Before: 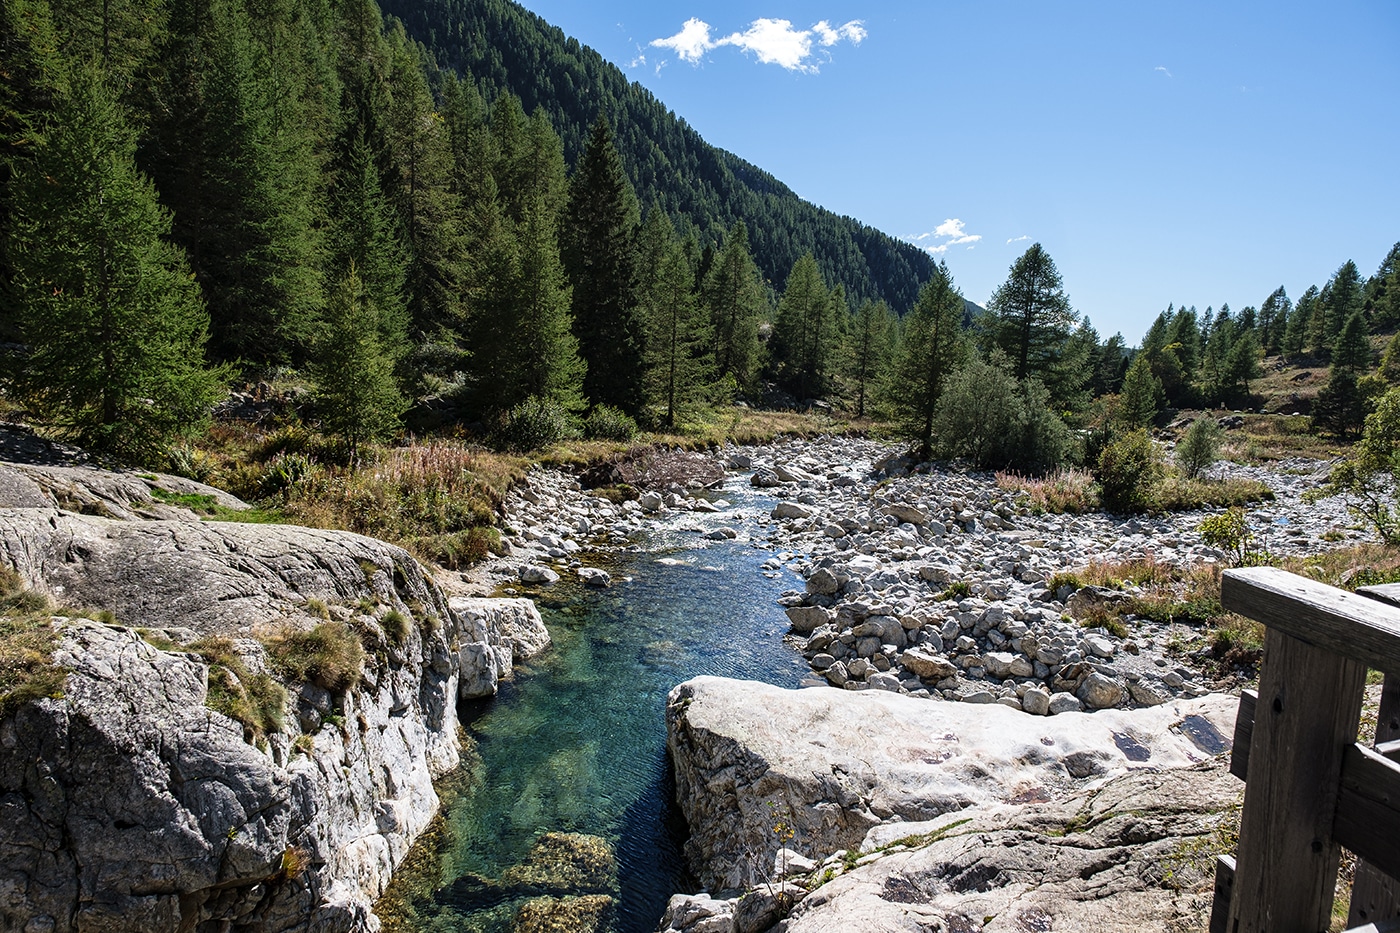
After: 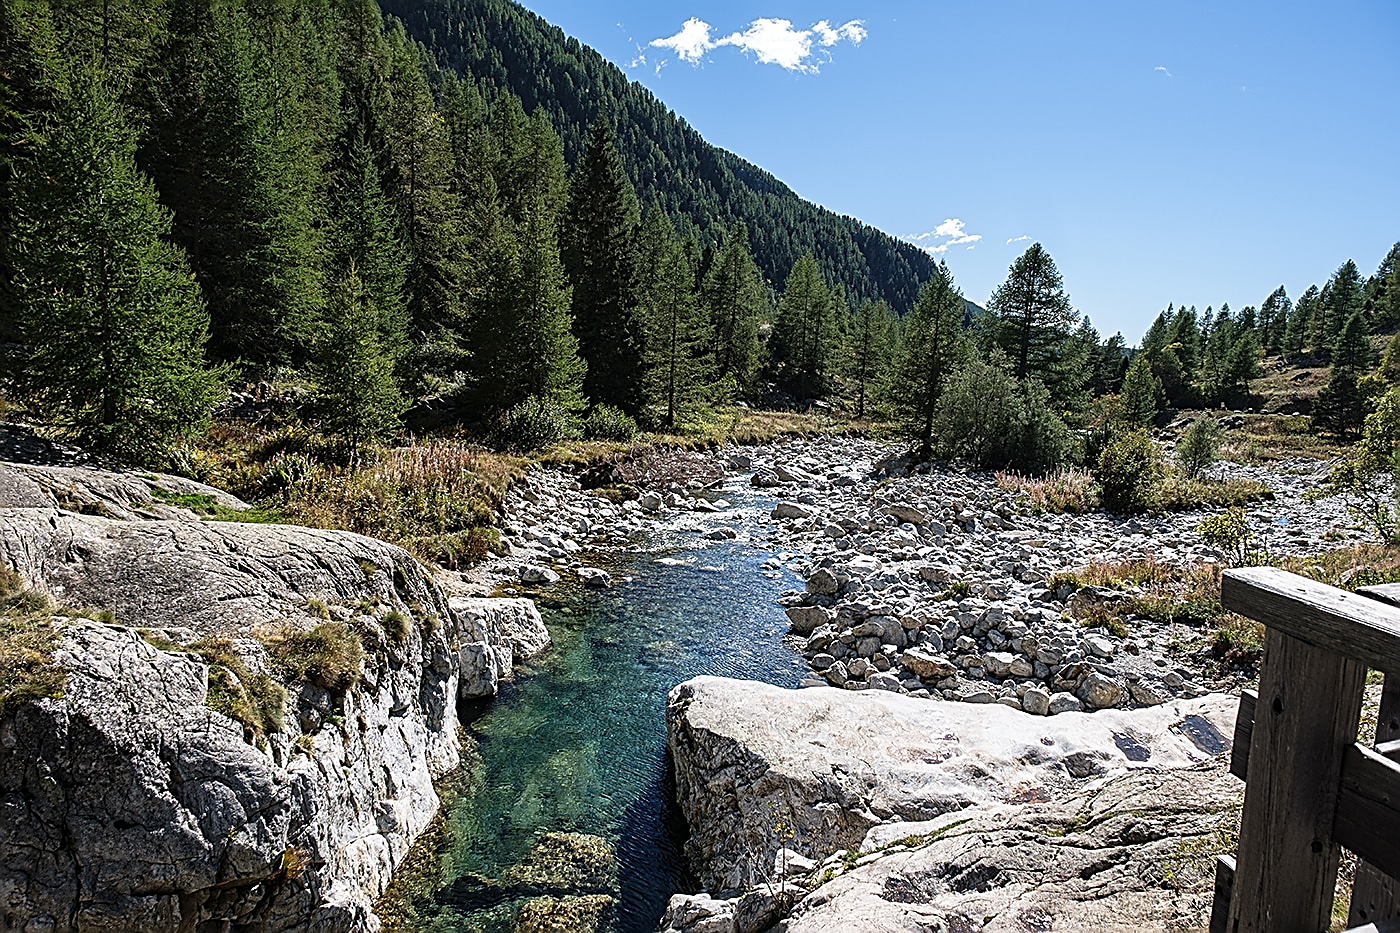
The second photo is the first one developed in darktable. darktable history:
sharpen: amount 1.005
